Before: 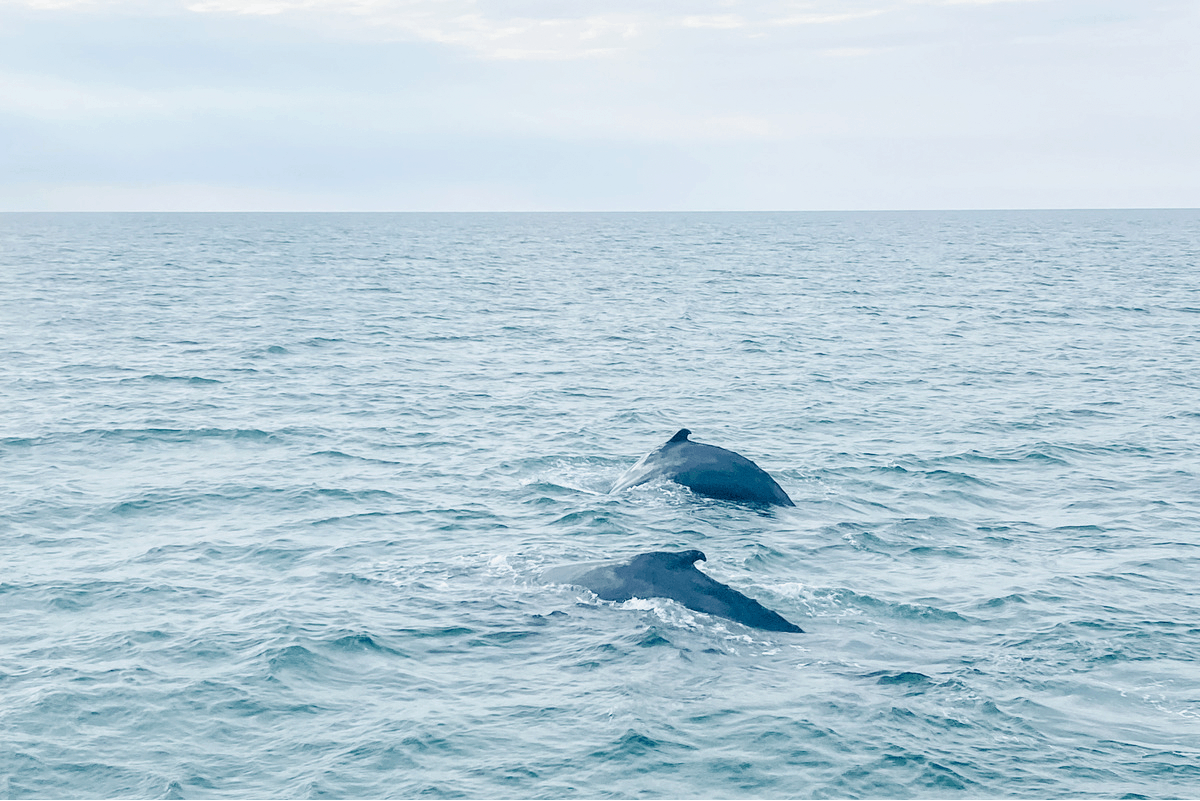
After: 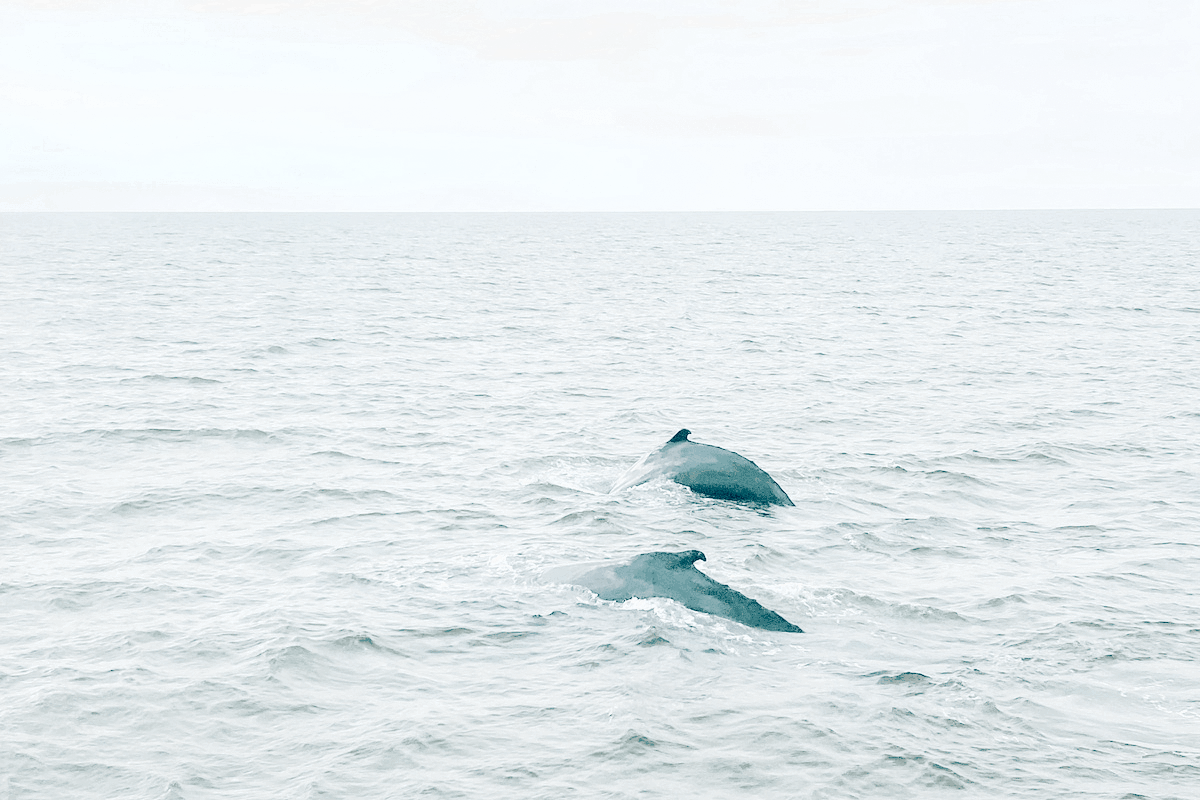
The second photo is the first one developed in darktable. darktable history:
tone curve: curves: ch0 [(0, 0) (0.003, 0.044) (0.011, 0.045) (0.025, 0.048) (0.044, 0.051) (0.069, 0.065) (0.1, 0.08) (0.136, 0.108) (0.177, 0.152) (0.224, 0.216) (0.277, 0.305) (0.335, 0.392) (0.399, 0.481) (0.468, 0.579) (0.543, 0.658) (0.623, 0.729) (0.709, 0.8) (0.801, 0.867) (0.898, 0.93) (1, 1)], preserve colors none
color zones: curves: ch0 [(0.009, 0.528) (0.136, 0.6) (0.255, 0.586) (0.39, 0.528) (0.522, 0.584) (0.686, 0.736) (0.849, 0.561)]; ch1 [(0.045, 0.781) (0.14, 0.416) (0.257, 0.695) (0.442, 0.032) (0.738, 0.338) (0.818, 0.632) (0.891, 0.741) (1, 0.704)]; ch2 [(0, 0.667) (0.141, 0.52) (0.26, 0.37) (0.474, 0.432) (0.743, 0.286)]
